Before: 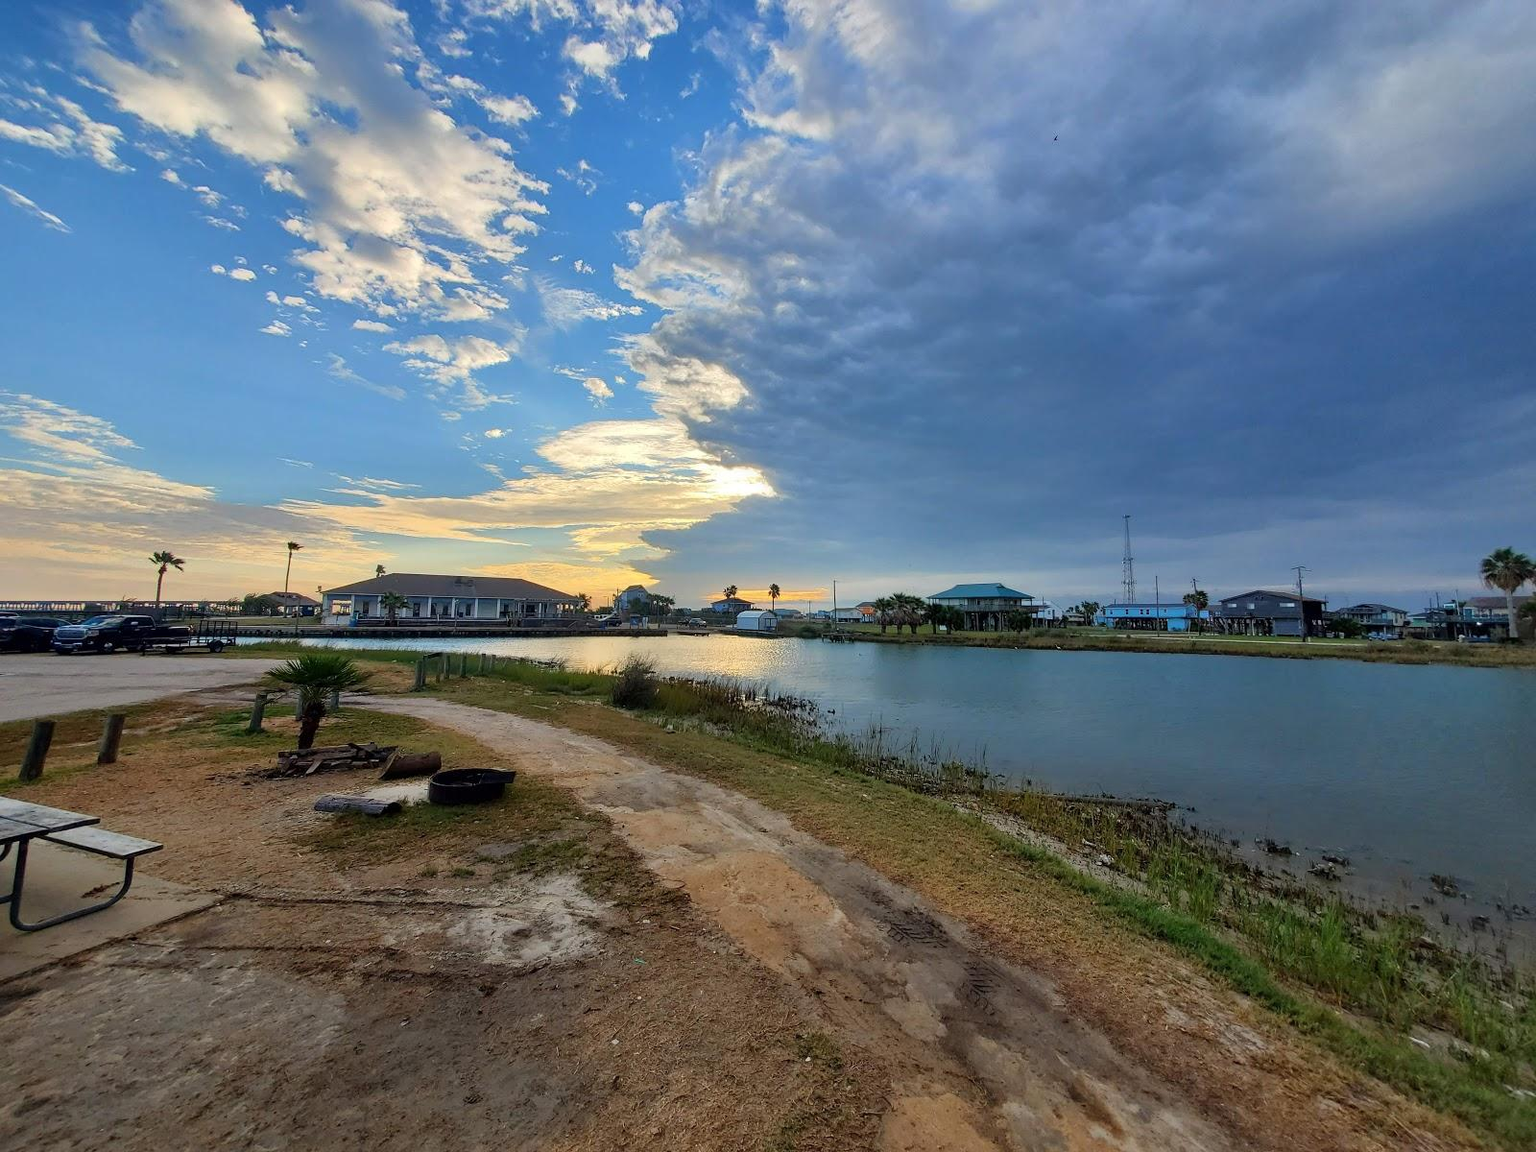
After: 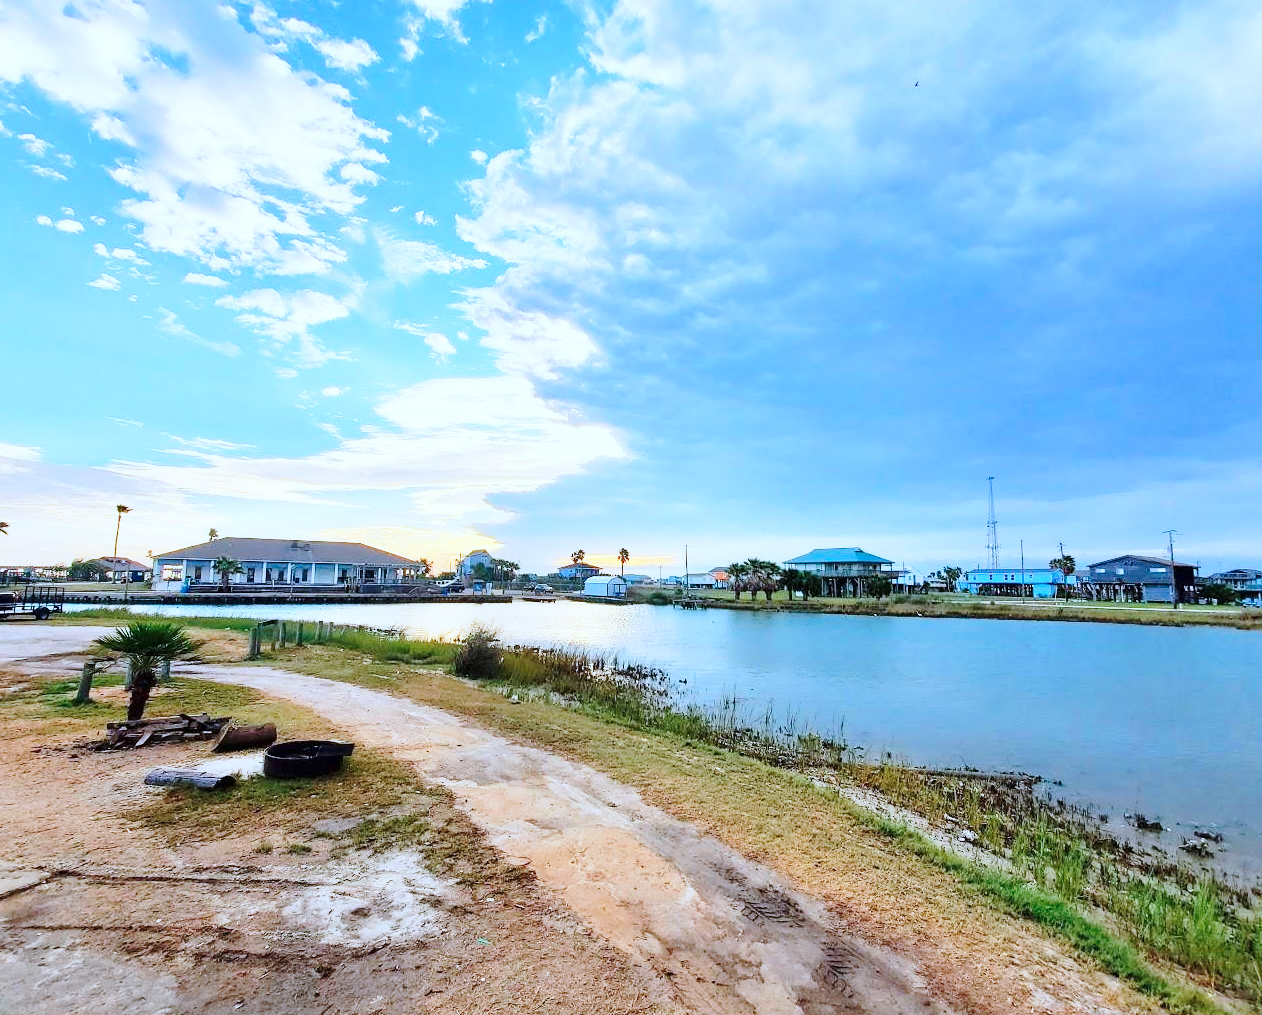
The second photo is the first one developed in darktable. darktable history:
color correction: highlights a* -2.2, highlights b* -18.63
tone equalizer: -8 EV 0.994 EV, -7 EV 1.01 EV, -6 EV 0.974 EV, -5 EV 1.02 EV, -4 EV 1 EV, -3 EV 0.762 EV, -2 EV 0.524 EV, -1 EV 0.262 EV, edges refinement/feathering 500, mask exposure compensation -1.57 EV, preserve details no
crop: left 11.493%, top 5.064%, right 9.601%, bottom 10.338%
base curve: curves: ch0 [(0, 0) (0.028, 0.03) (0.121, 0.232) (0.46, 0.748) (0.859, 0.968) (1, 1)], preserve colors none
